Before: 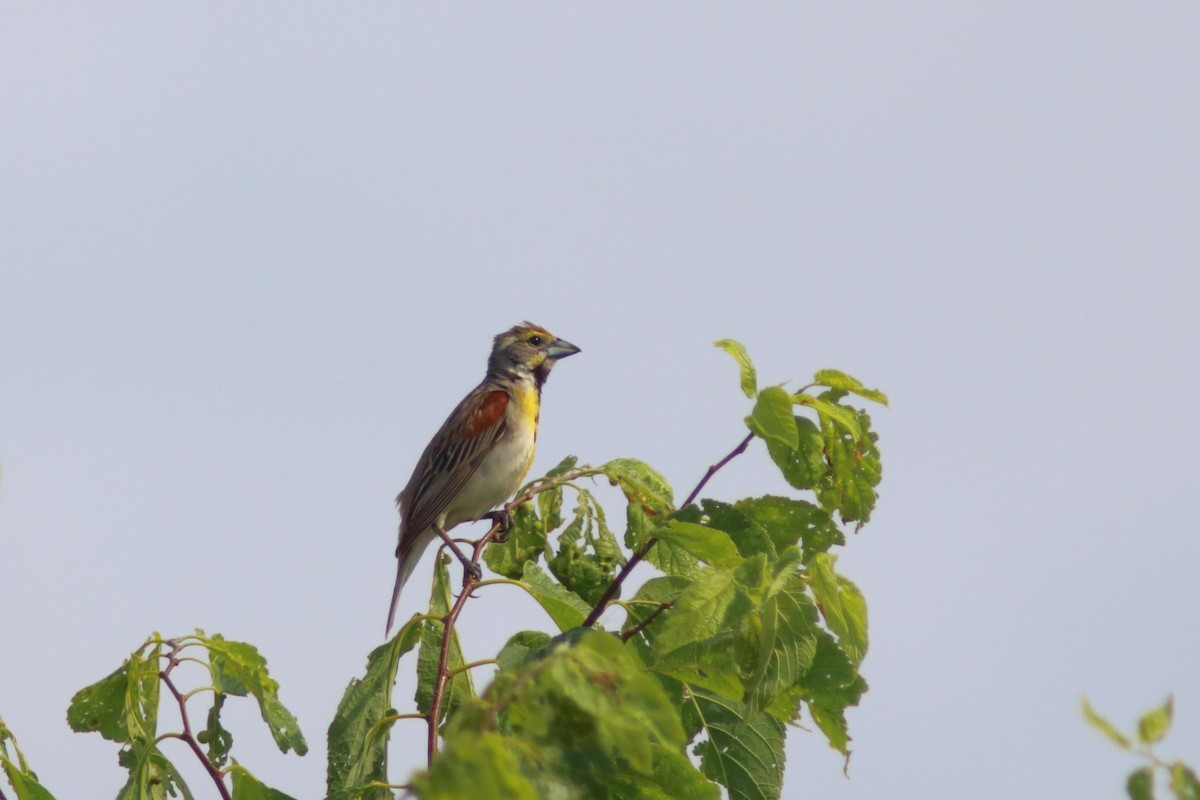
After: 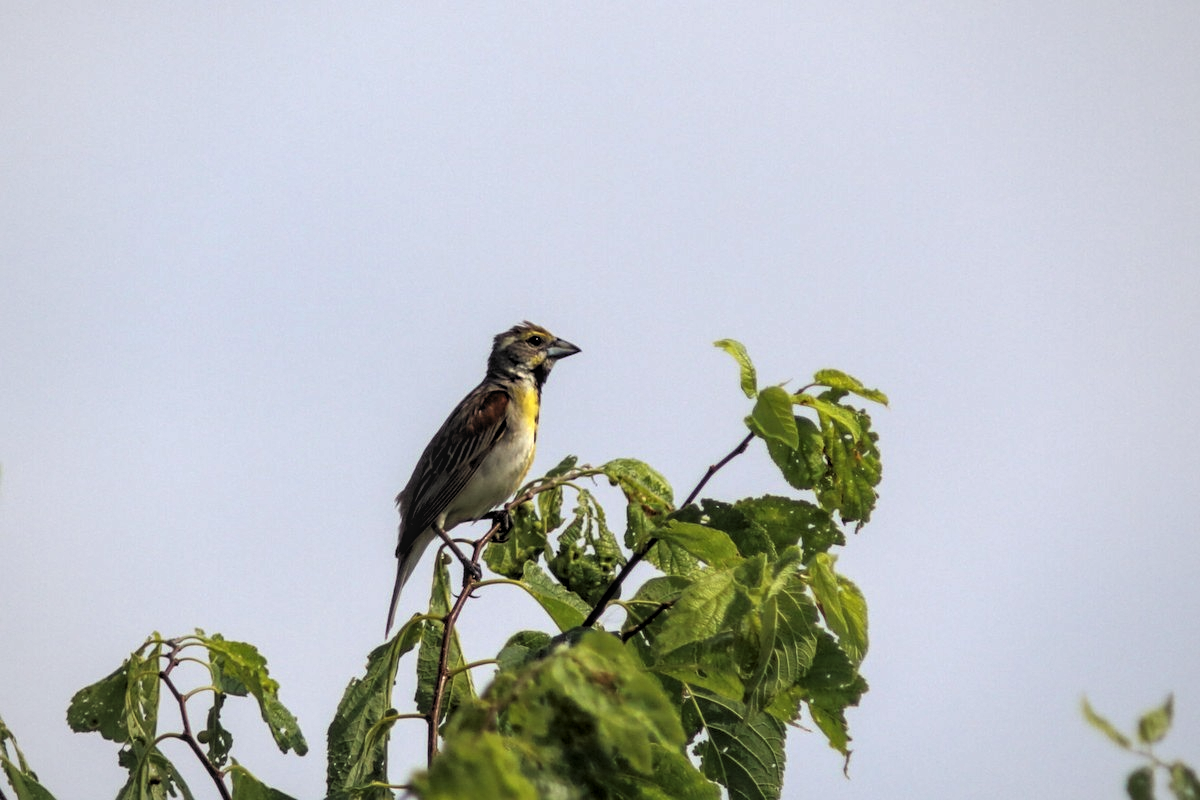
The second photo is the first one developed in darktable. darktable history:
local contrast: on, module defaults
vignetting: fall-off start 71.47%, brightness -0.187, saturation -0.308
levels: levels [0.182, 0.542, 0.902]
sharpen: amount 0.208
